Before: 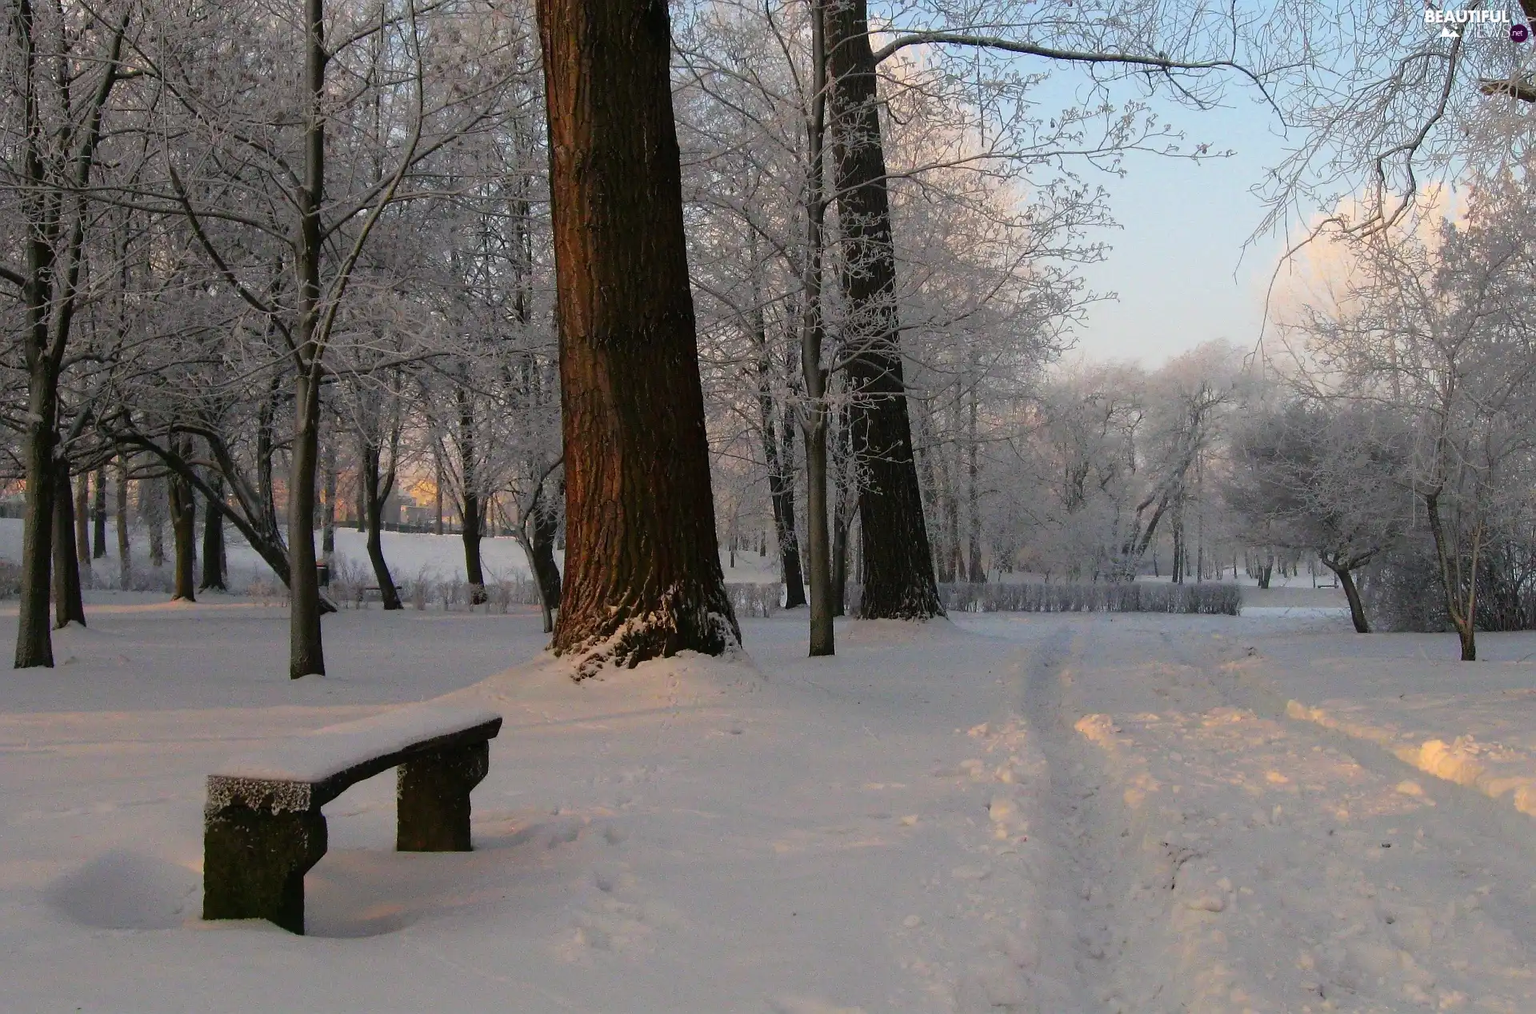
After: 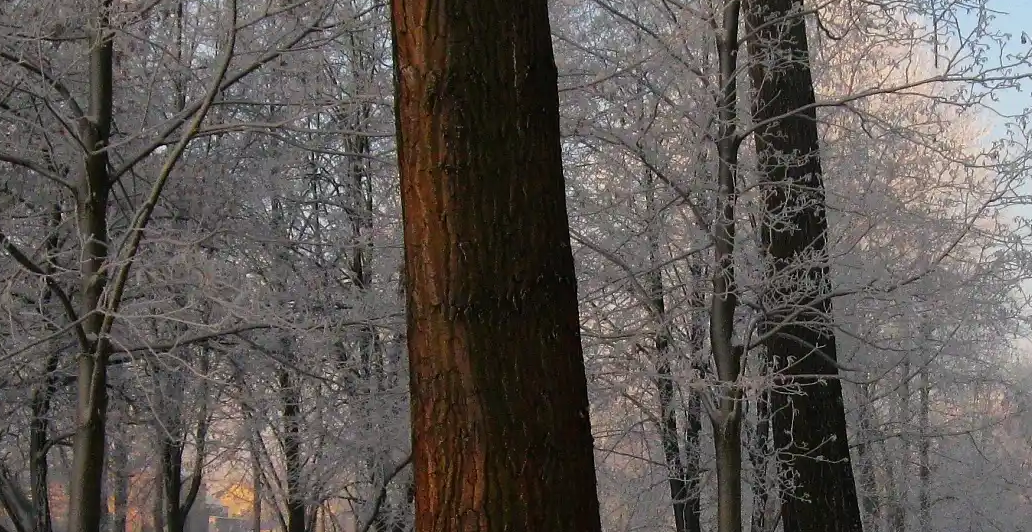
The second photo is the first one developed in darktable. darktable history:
crop: left 15.255%, top 9.184%, right 30.979%, bottom 48.808%
